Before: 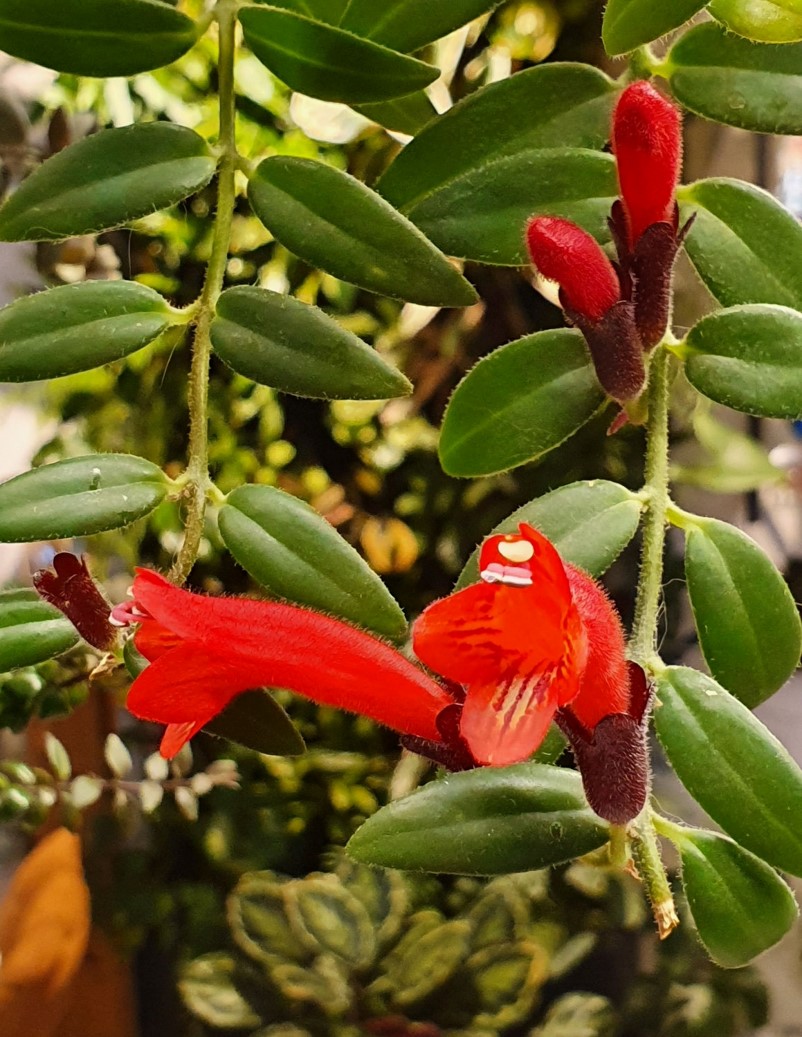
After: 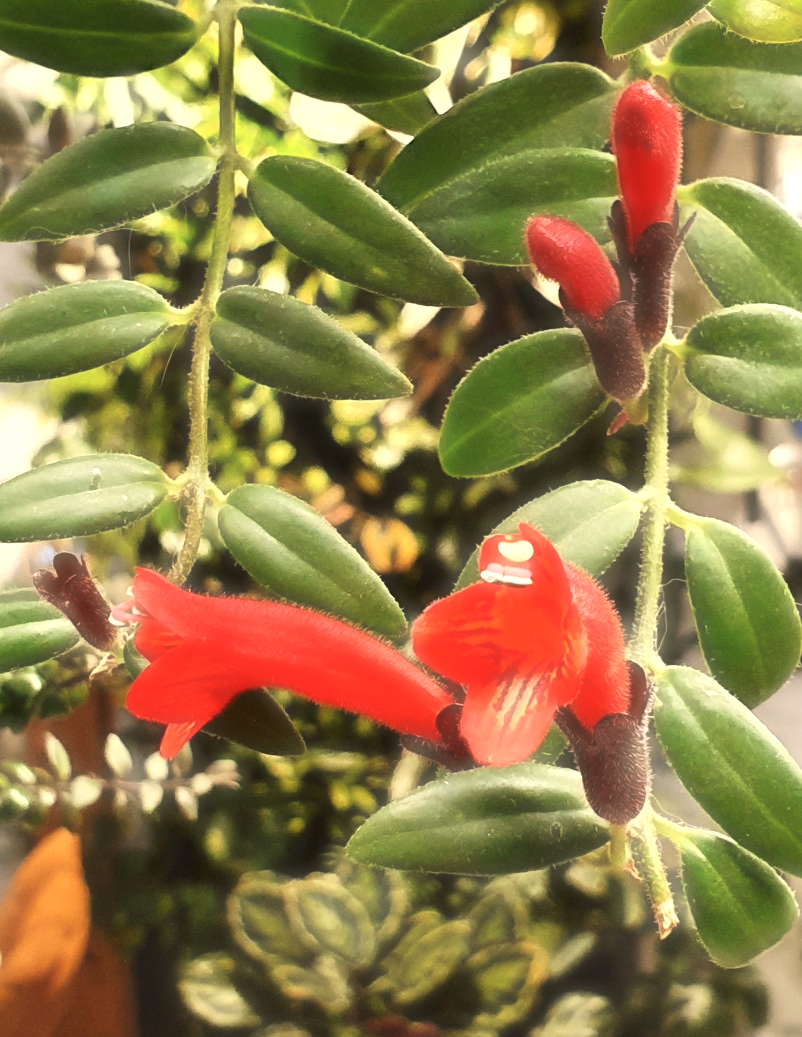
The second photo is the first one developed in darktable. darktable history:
haze removal: strength -0.9, distance 0.225, compatibility mode true, adaptive false
exposure: exposure 0.566 EV, compensate highlight preservation false
